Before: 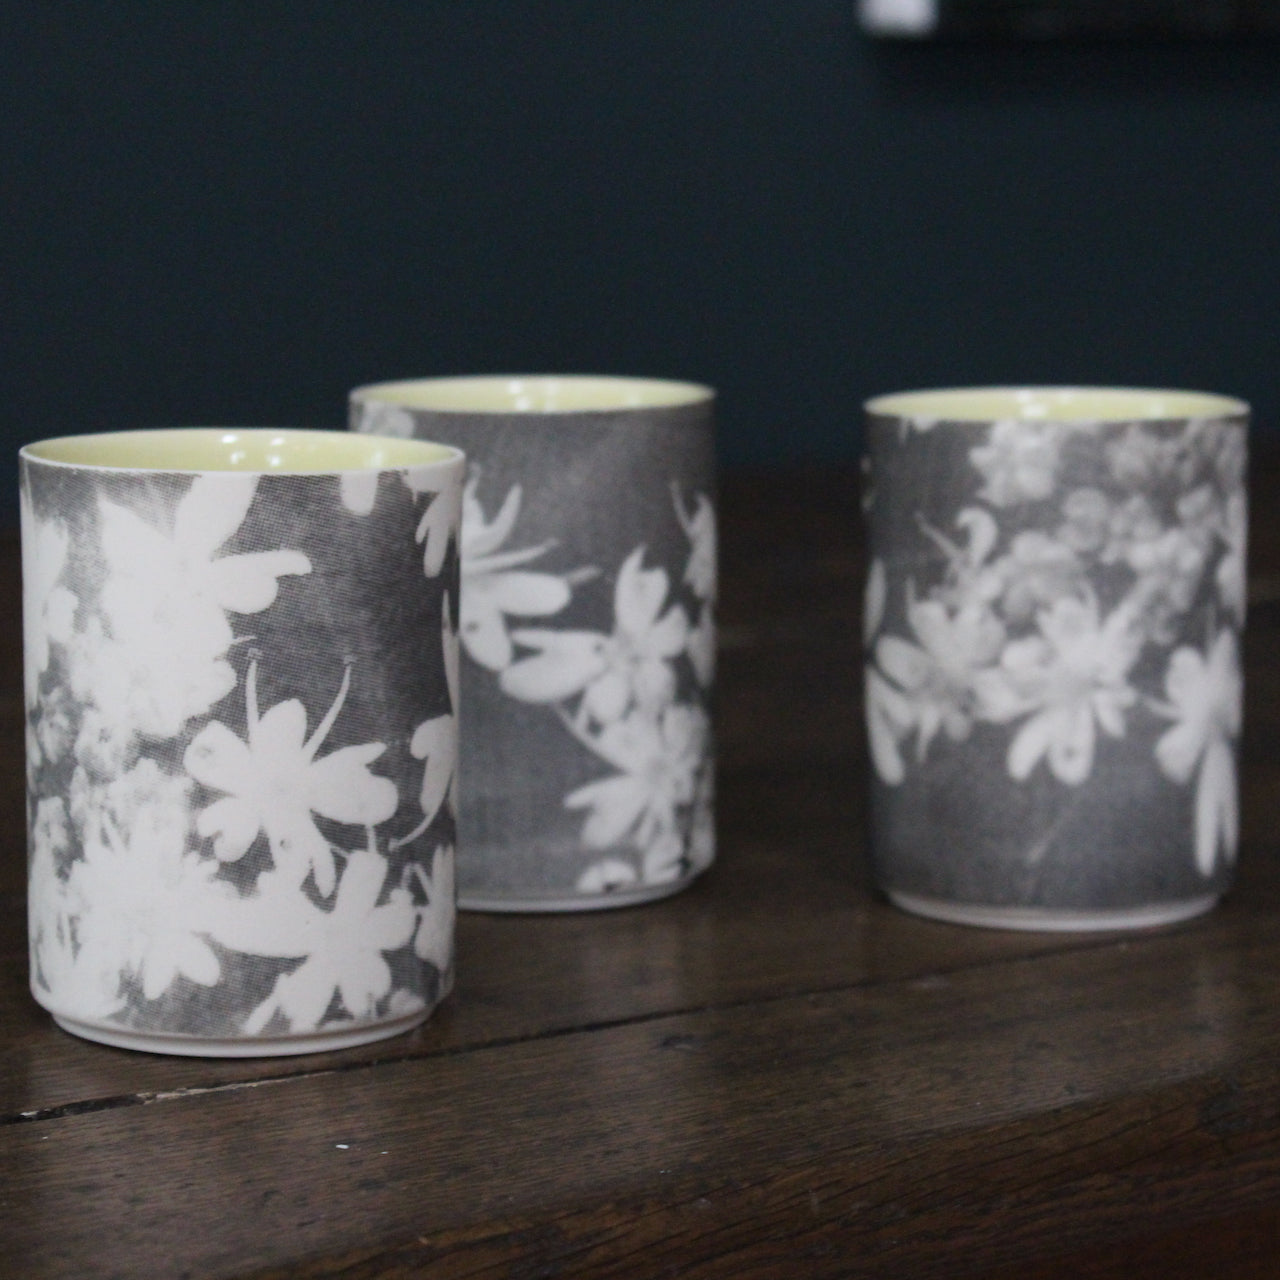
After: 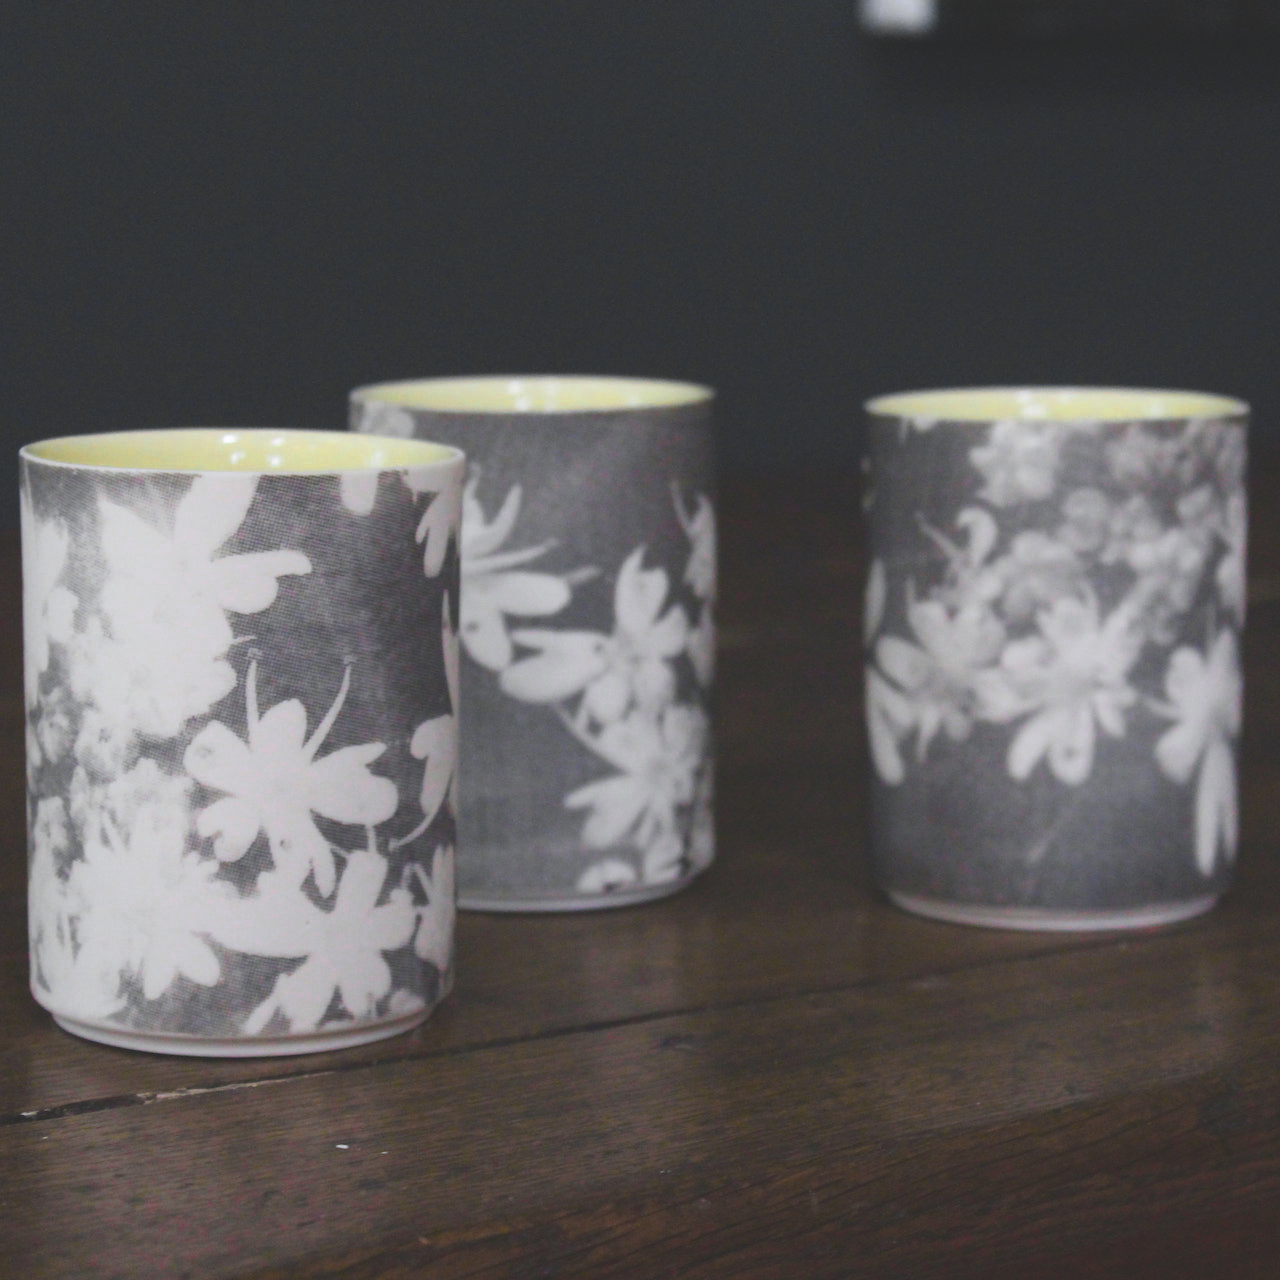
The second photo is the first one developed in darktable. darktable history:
color balance rgb: global offset › luminance 1.992%, perceptual saturation grading › global saturation 34.749%, perceptual saturation grading › highlights -25.863%, perceptual saturation grading › shadows 25.659%
color zones: curves: ch0 [(0.257, 0.558) (0.75, 0.565)]; ch1 [(0.004, 0.857) (0.14, 0.416) (0.257, 0.695) (0.442, 0.032) (0.736, 0.266) (0.891, 0.741)]; ch2 [(0, 0.623) (0.112, 0.436) (0.271, 0.474) (0.516, 0.64) (0.743, 0.286)]
local contrast: mode bilateral grid, contrast 100, coarseness 99, detail 90%, midtone range 0.2
